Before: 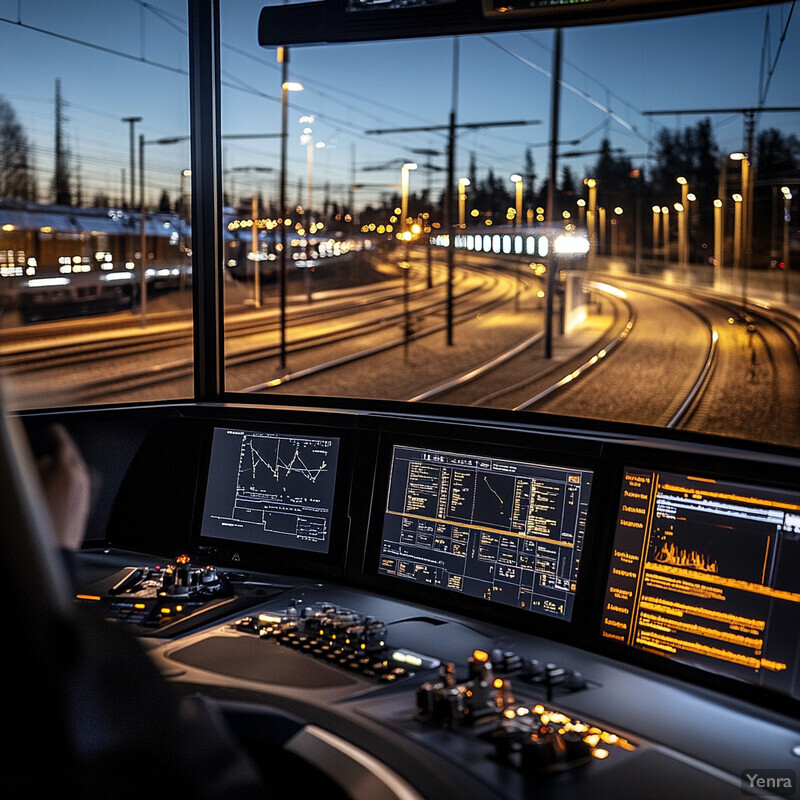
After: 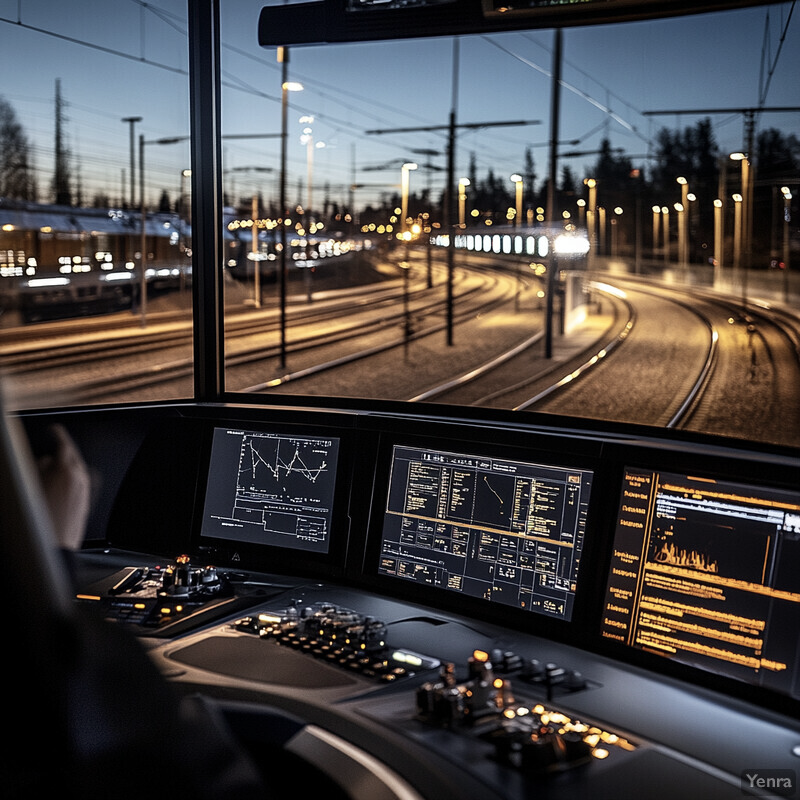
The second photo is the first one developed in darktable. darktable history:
contrast brightness saturation: contrast 0.095, saturation -0.294
